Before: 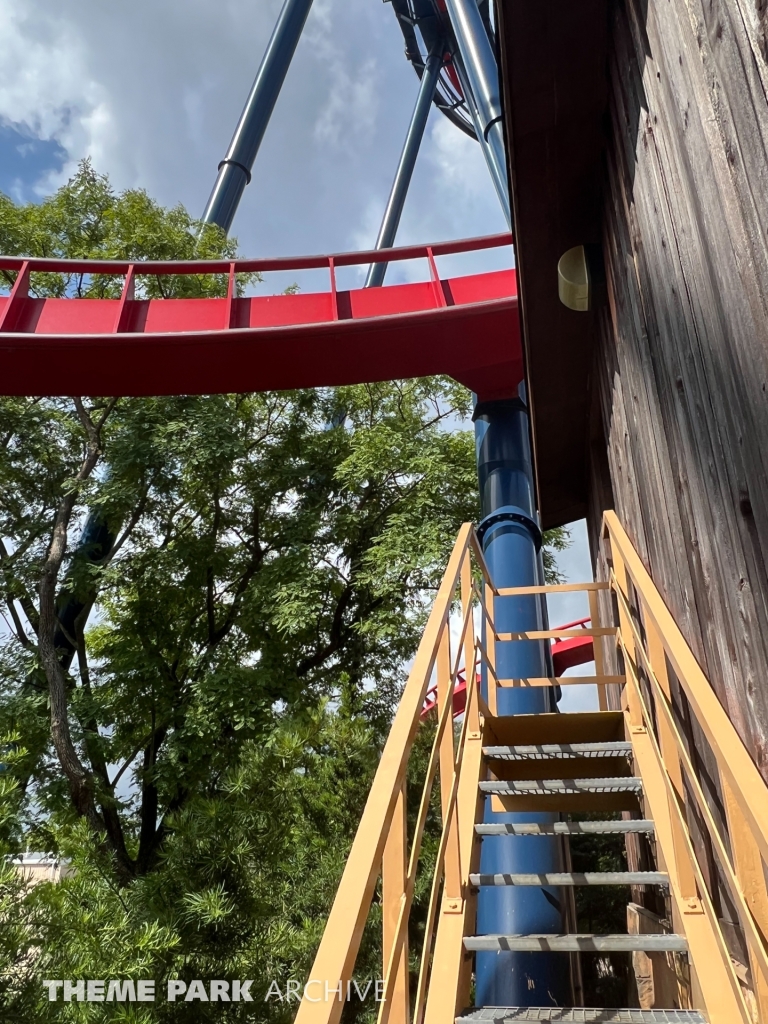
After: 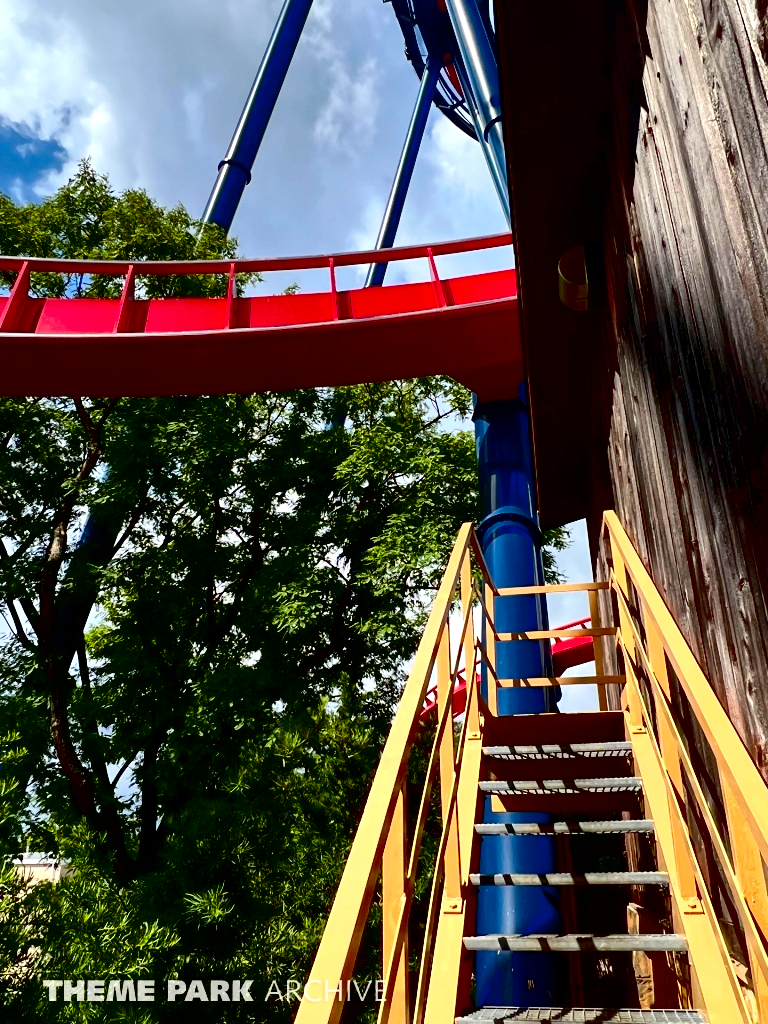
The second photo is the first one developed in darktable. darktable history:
tone equalizer: -8 EV -0.429 EV, -7 EV -0.363 EV, -6 EV -0.326 EV, -5 EV -0.219 EV, -3 EV 0.228 EV, -2 EV 0.339 EV, -1 EV 0.375 EV, +0 EV 0.404 EV
exposure: black level correction 0.057, compensate exposure bias true, compensate highlight preservation false
contrast brightness saturation: contrast 0.219, brightness -0.187, saturation 0.242
